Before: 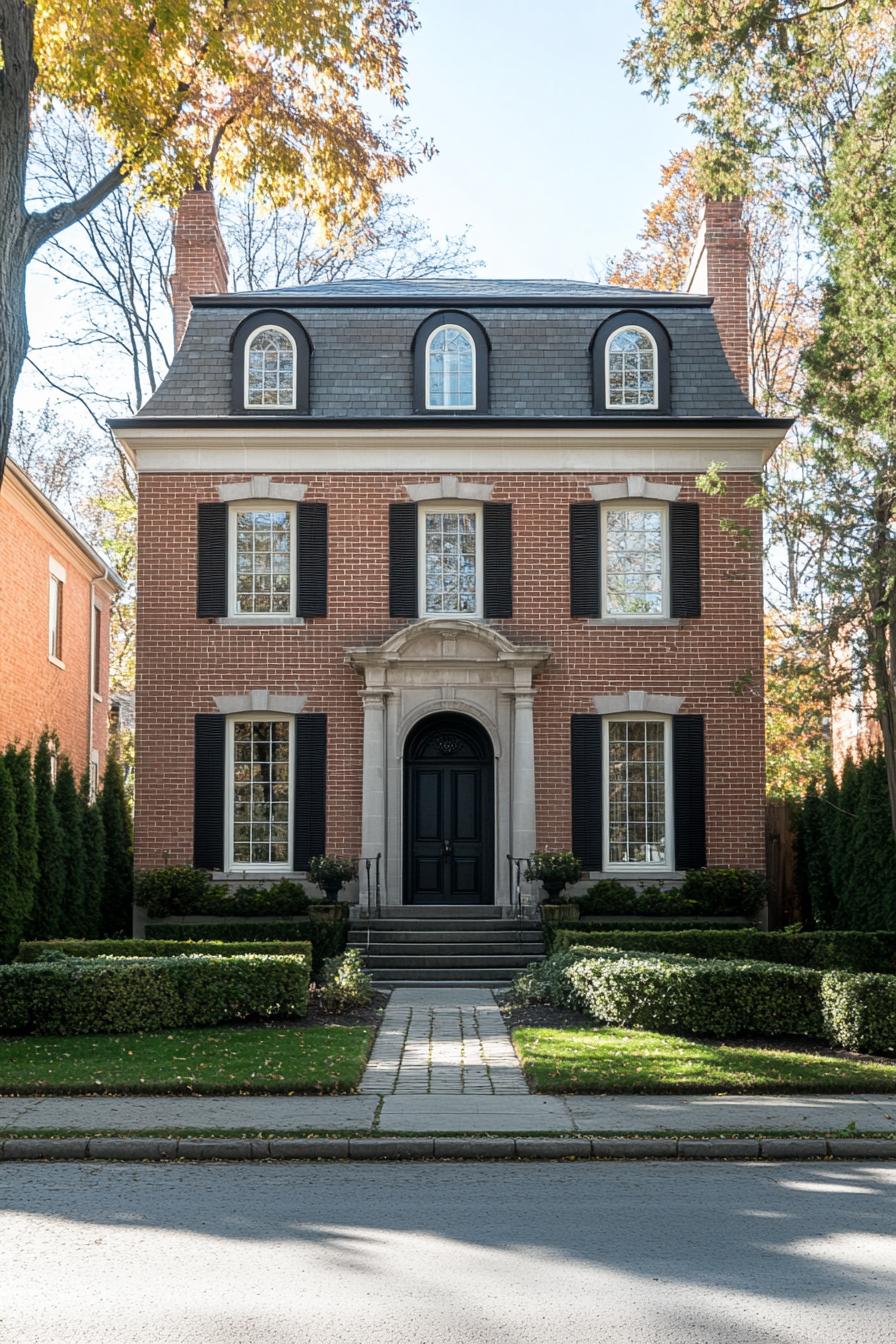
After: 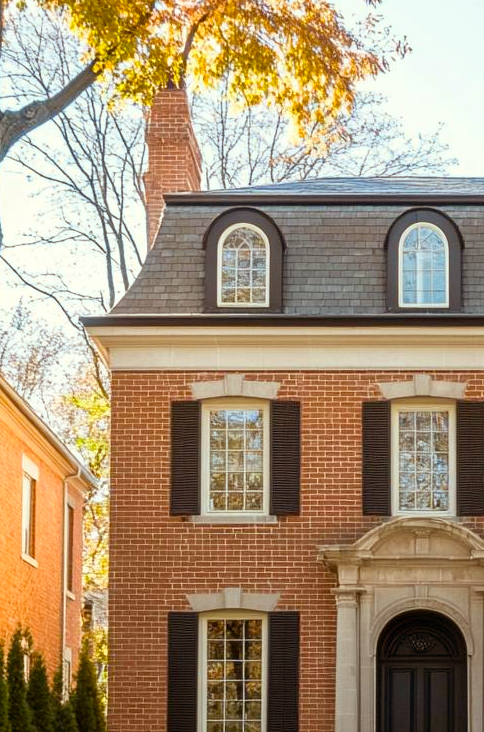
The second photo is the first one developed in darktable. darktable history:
crop and rotate: left 3.045%, top 7.648%, right 42.921%, bottom 37.883%
color balance rgb: power › luminance 9.867%, power › chroma 2.829%, power › hue 56.94°, perceptual saturation grading › global saturation 25.027%, global vibrance 15.158%
